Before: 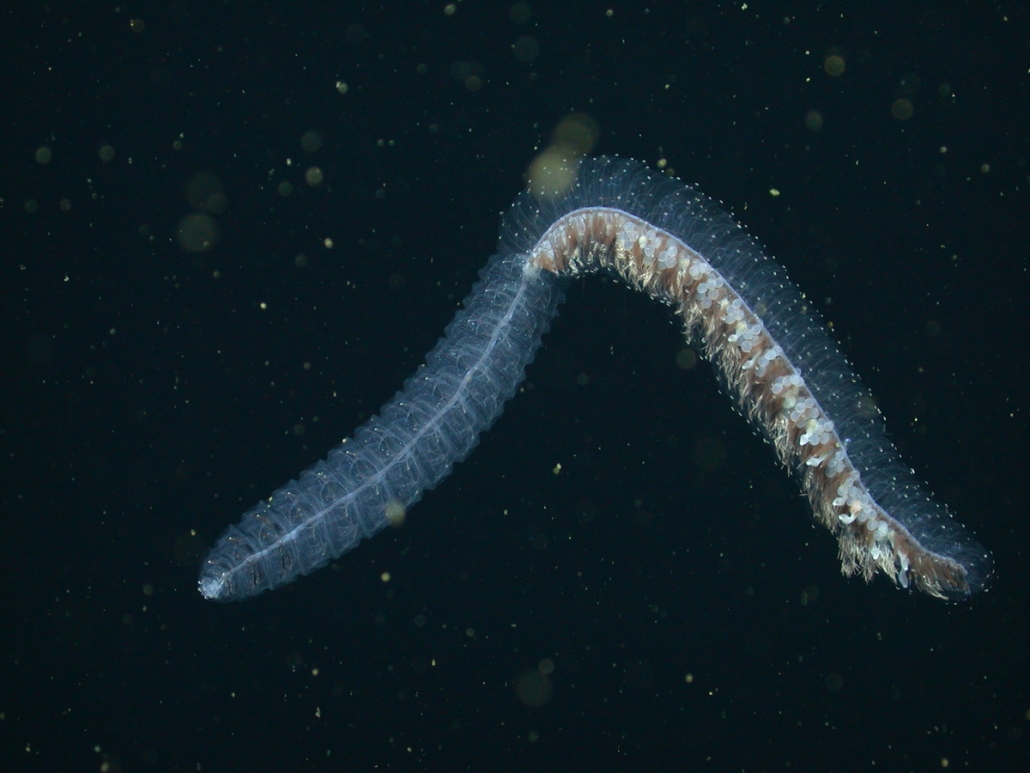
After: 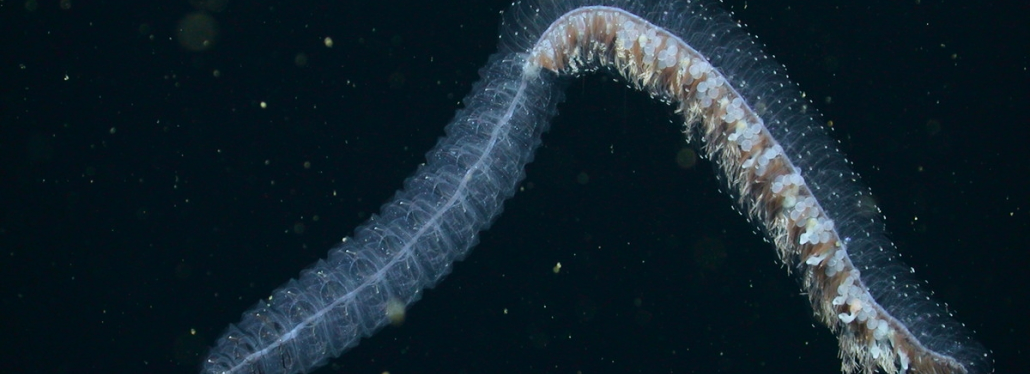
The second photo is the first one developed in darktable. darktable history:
crop and rotate: top 26.056%, bottom 25.543%
tone curve: curves: ch0 [(0, 0) (0.091, 0.066) (0.184, 0.16) (0.491, 0.519) (0.748, 0.765) (1, 0.919)]; ch1 [(0, 0) (0.179, 0.173) (0.322, 0.32) (0.424, 0.424) (0.502, 0.504) (0.56, 0.578) (0.631, 0.675) (0.777, 0.806) (1, 1)]; ch2 [(0, 0) (0.434, 0.447) (0.483, 0.487) (0.547, 0.573) (0.676, 0.673) (1, 1)], color space Lab, independent channels, preserve colors none
color calibration: illuminant as shot in camera, x 0.358, y 0.373, temperature 4628.91 K
